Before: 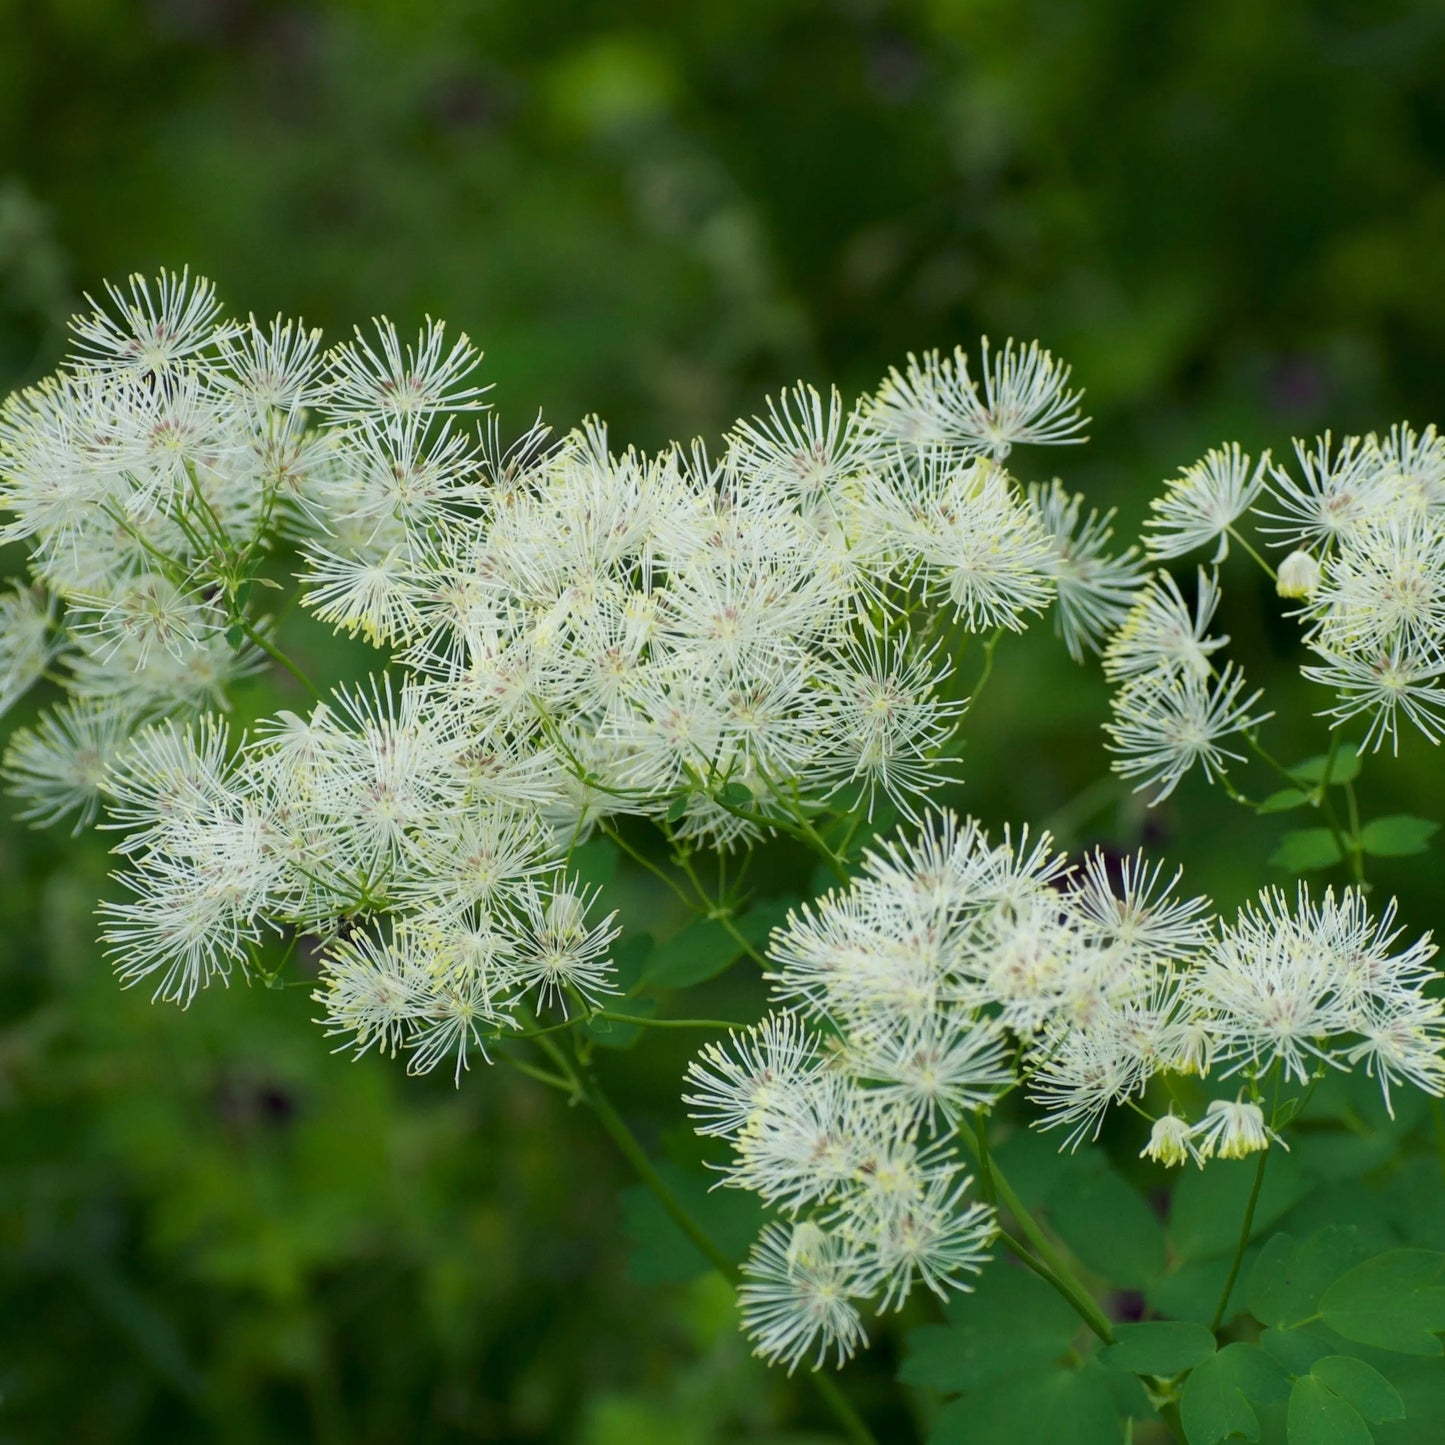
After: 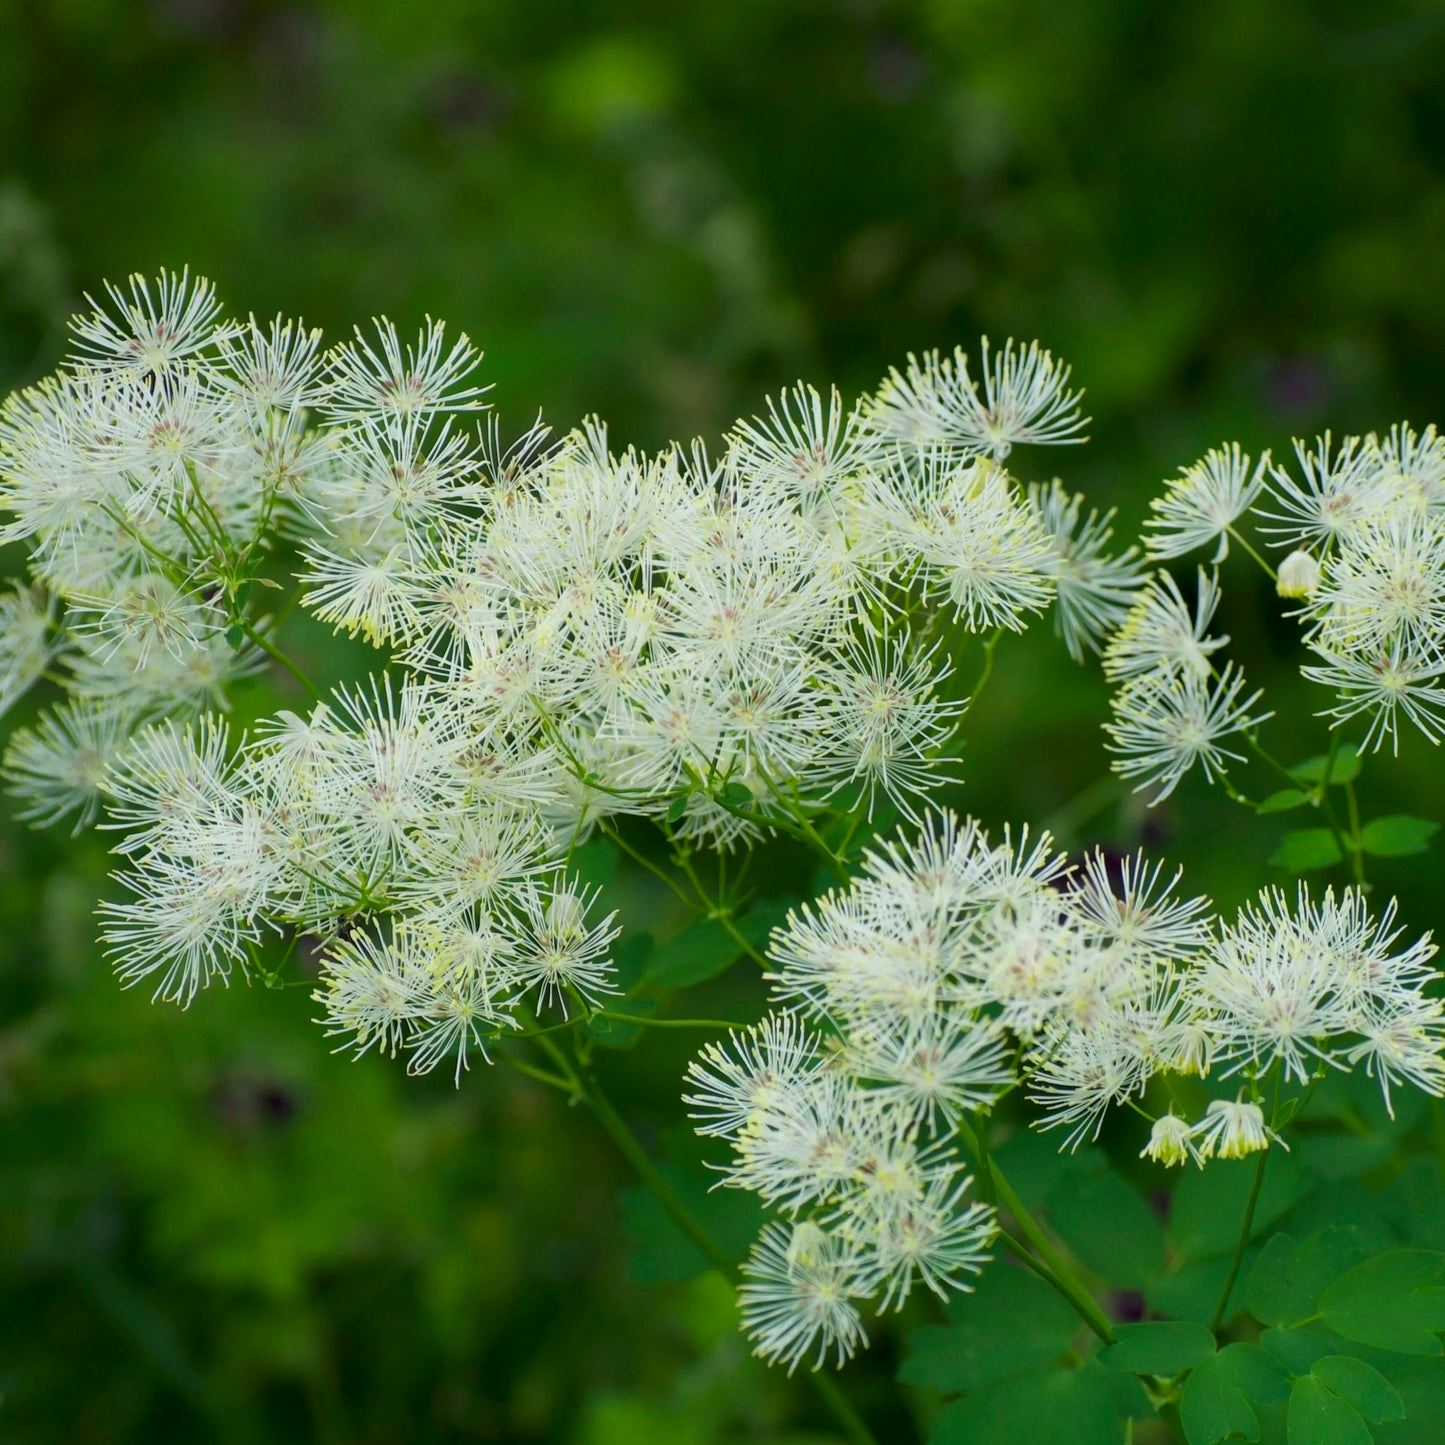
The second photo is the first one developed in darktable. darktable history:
contrast brightness saturation: saturation 0.179
